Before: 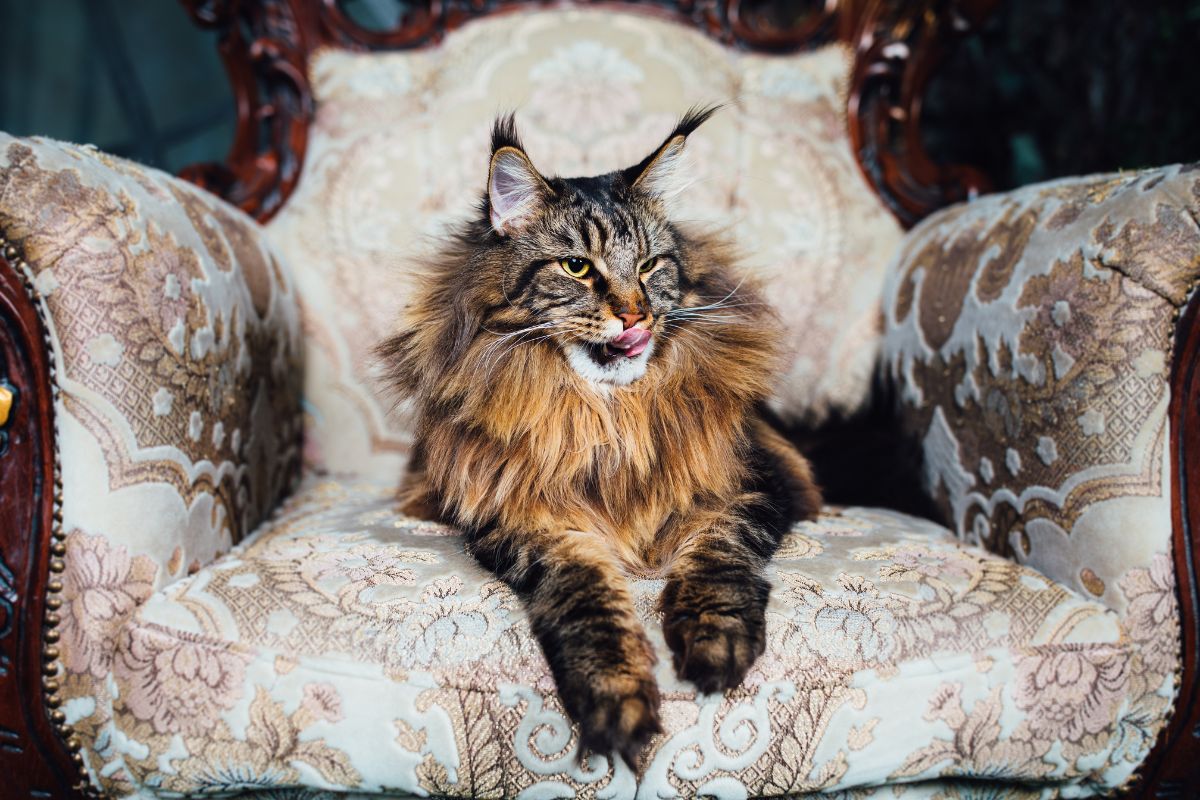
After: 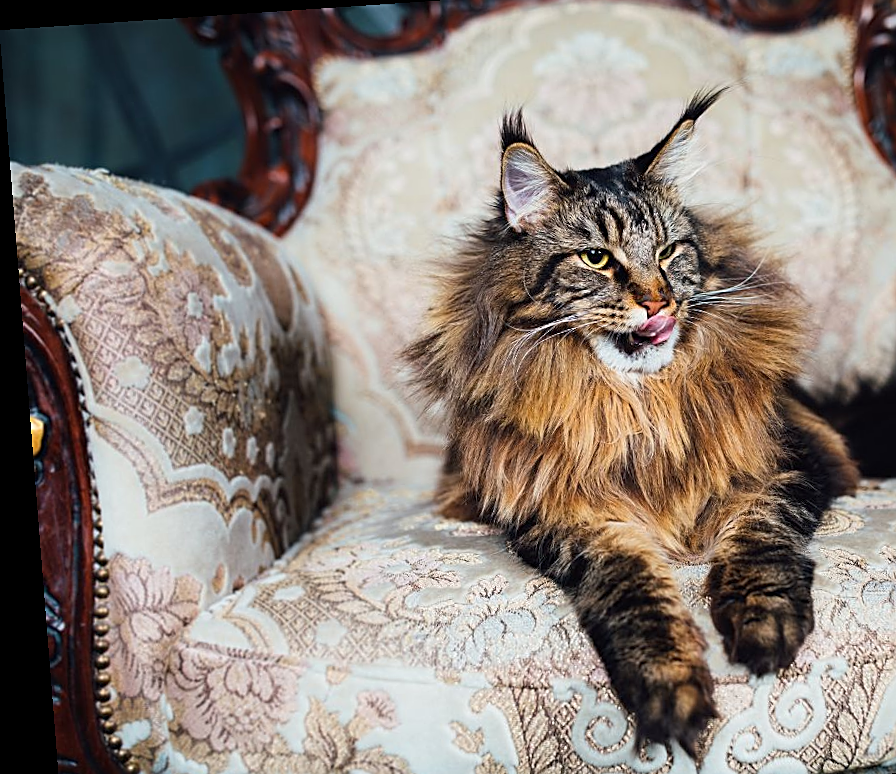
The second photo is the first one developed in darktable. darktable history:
crop: top 5.803%, right 27.864%, bottom 5.804%
rotate and perspective: rotation -4.2°, shear 0.006, automatic cropping off
sharpen: amount 0.575
